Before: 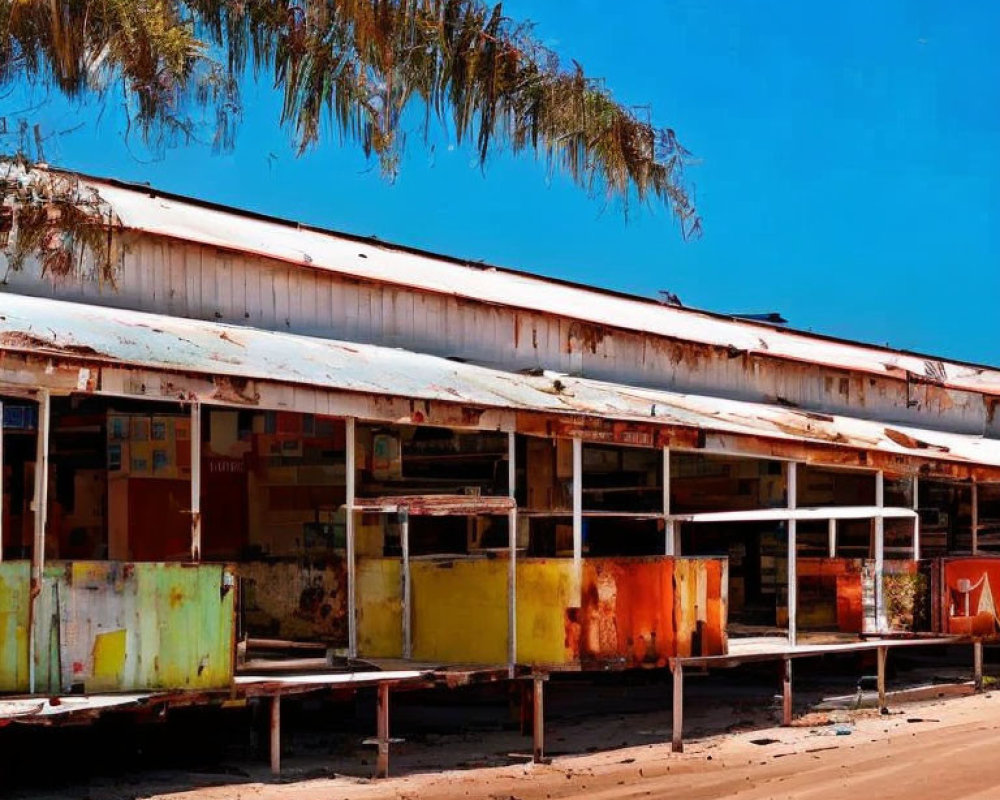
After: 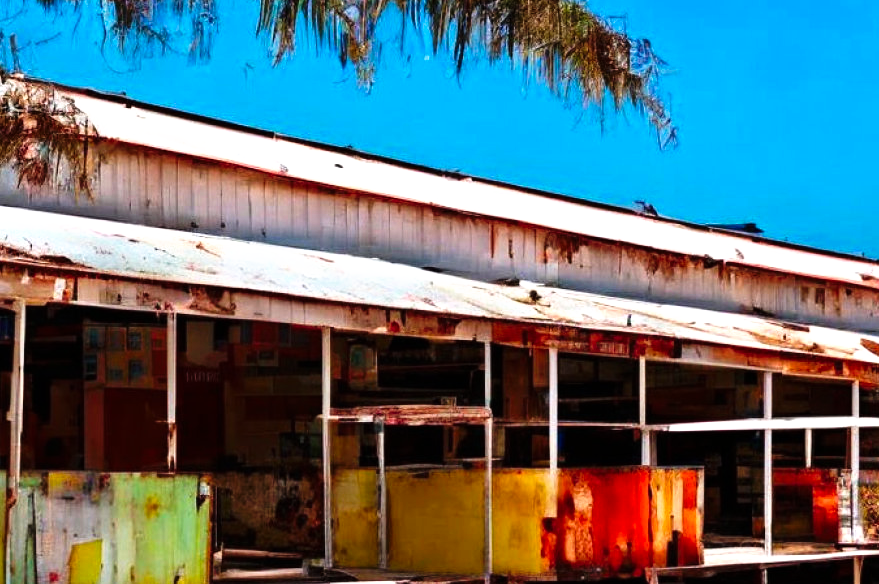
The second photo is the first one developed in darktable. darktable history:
crop and rotate: left 2.435%, top 11.25%, right 9.623%, bottom 15.731%
tone curve: curves: ch0 [(0, 0) (0.003, 0.002) (0.011, 0.006) (0.025, 0.014) (0.044, 0.025) (0.069, 0.039) (0.1, 0.056) (0.136, 0.082) (0.177, 0.116) (0.224, 0.163) (0.277, 0.233) (0.335, 0.311) (0.399, 0.396) (0.468, 0.488) (0.543, 0.588) (0.623, 0.695) (0.709, 0.809) (0.801, 0.912) (0.898, 0.997) (1, 1)], preserve colors none
